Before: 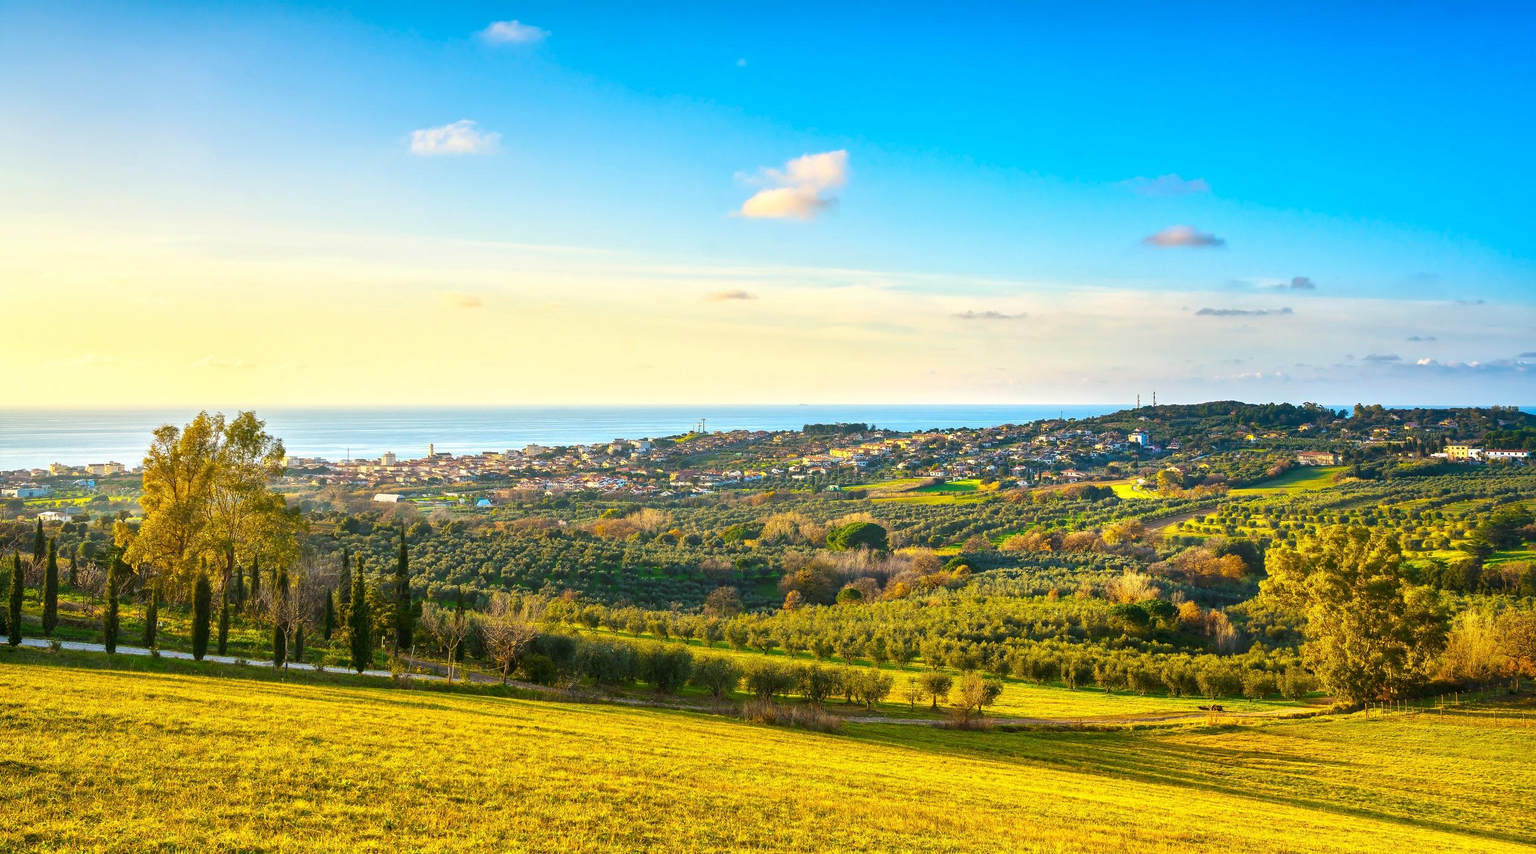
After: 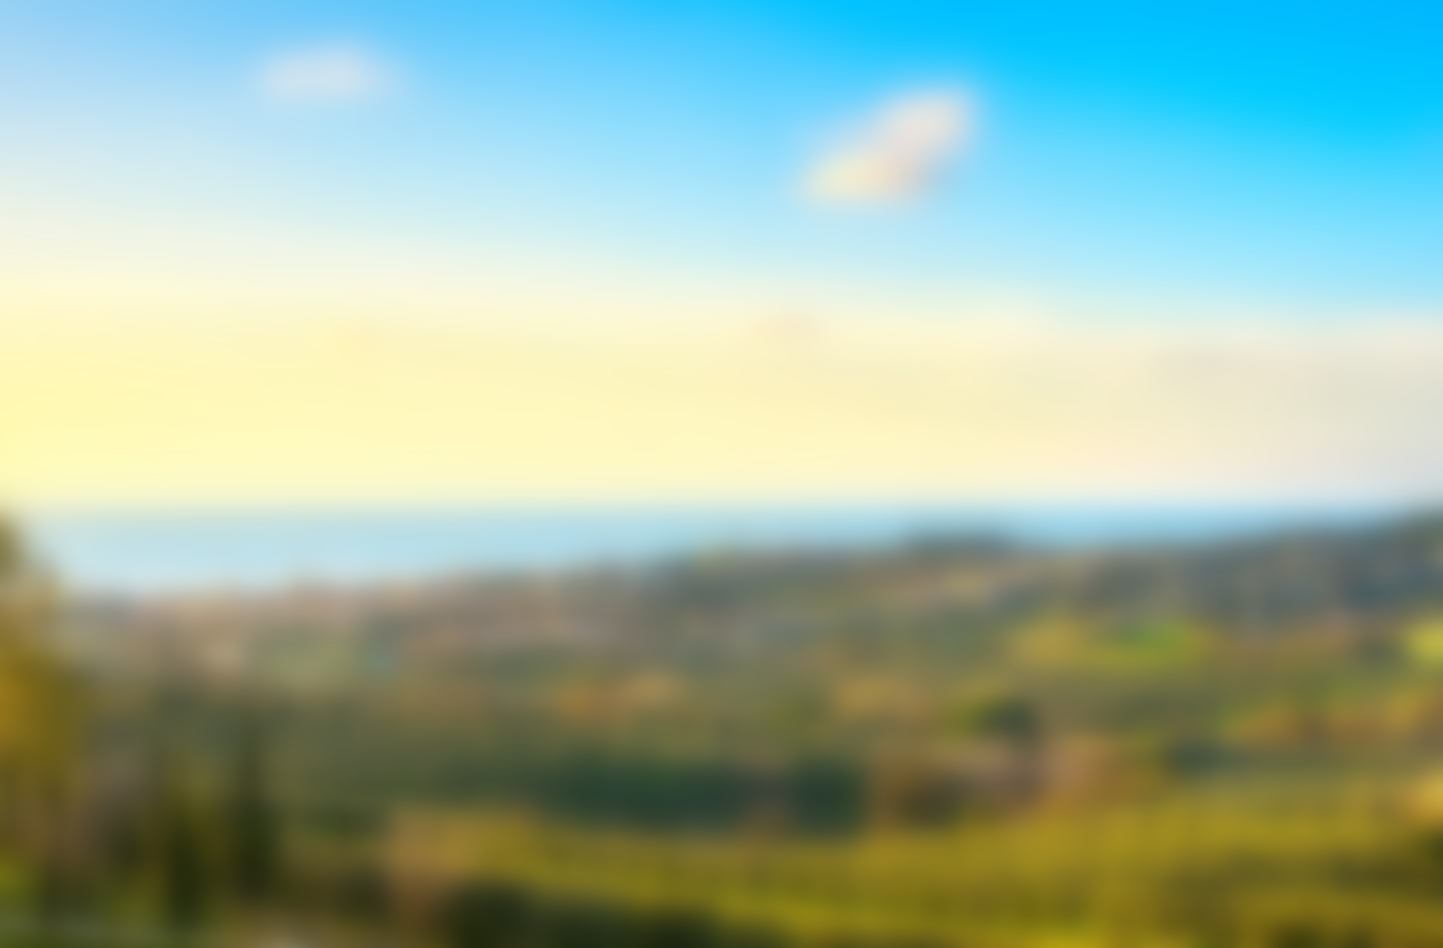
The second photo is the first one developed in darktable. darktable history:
lowpass: radius 16, unbound 0
sharpen: on, module defaults
crop: left 16.202%, top 11.208%, right 26.045%, bottom 20.557%
